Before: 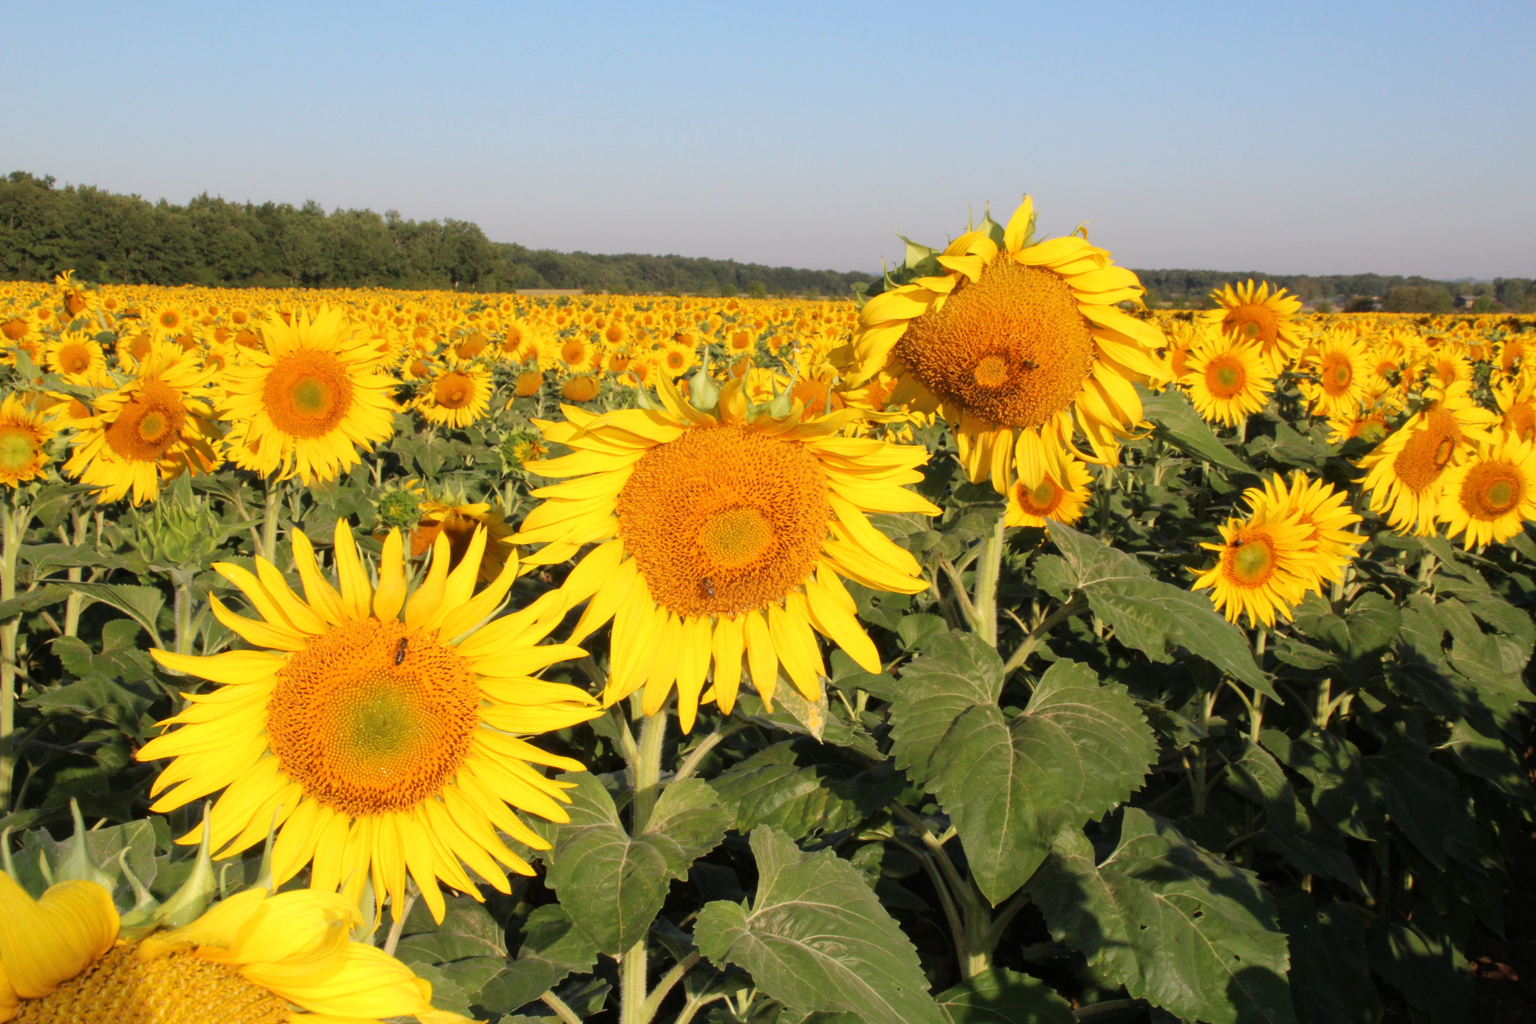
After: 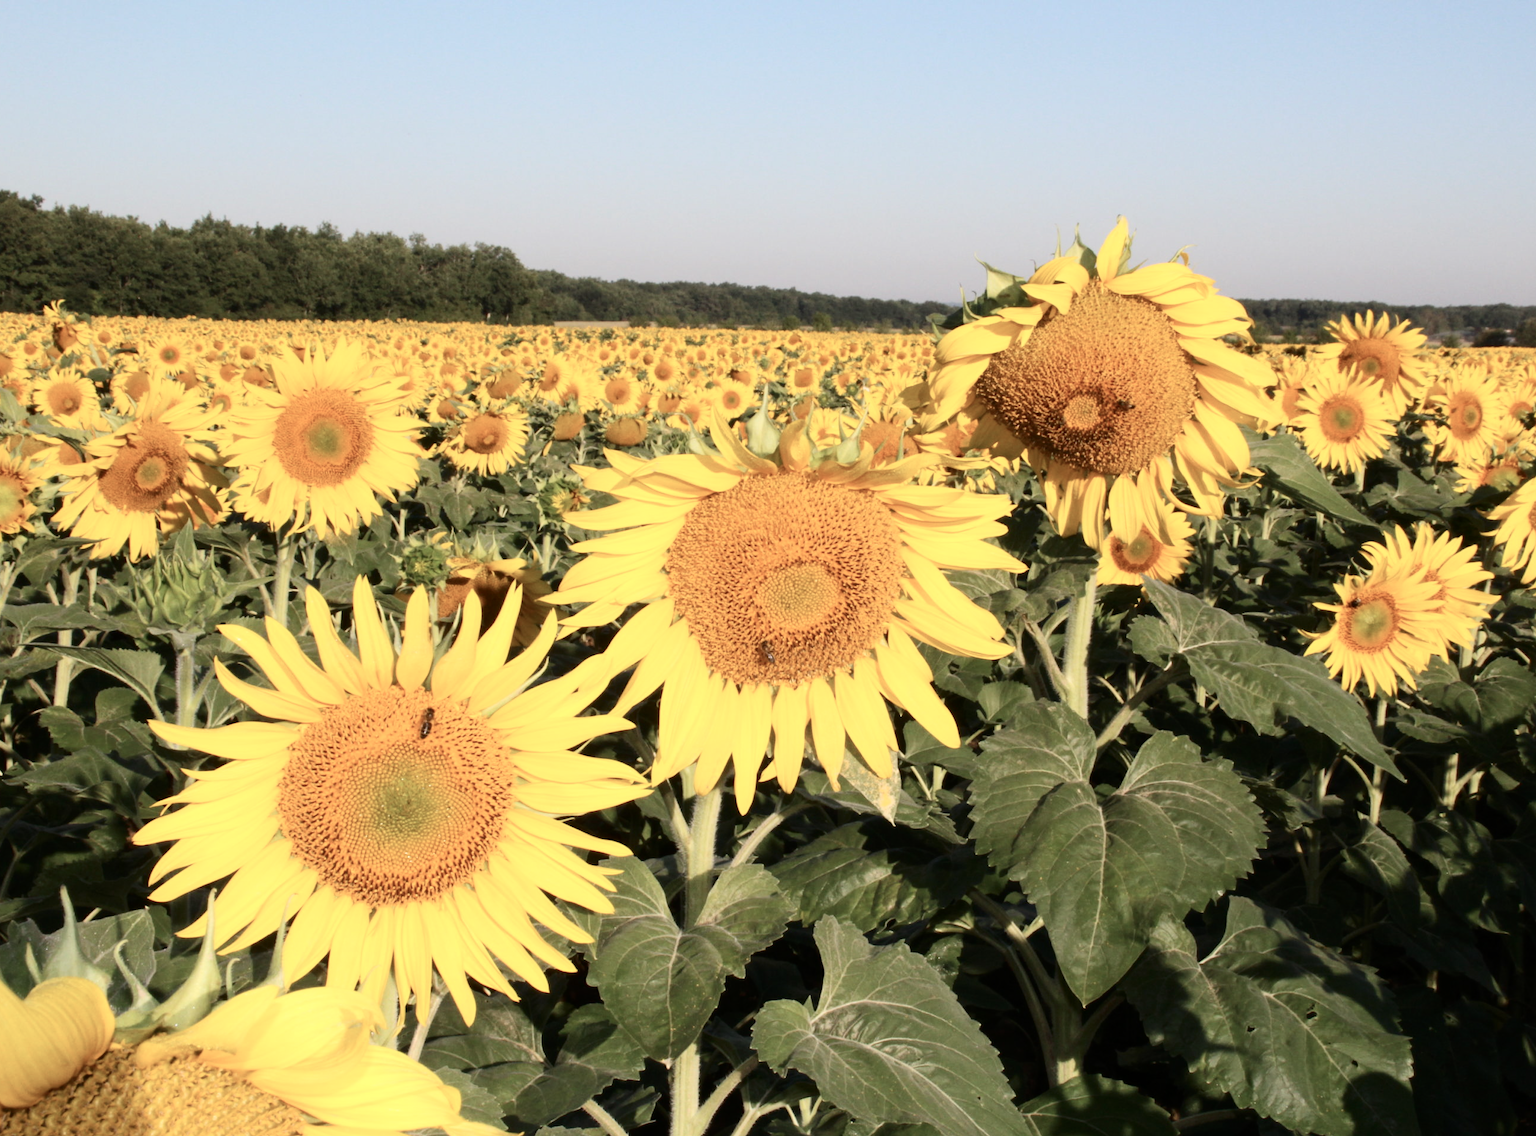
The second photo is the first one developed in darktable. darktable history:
crop and rotate: left 1.088%, right 8.807%
contrast brightness saturation: contrast 0.25, saturation -0.31
white balance: red 1, blue 1
